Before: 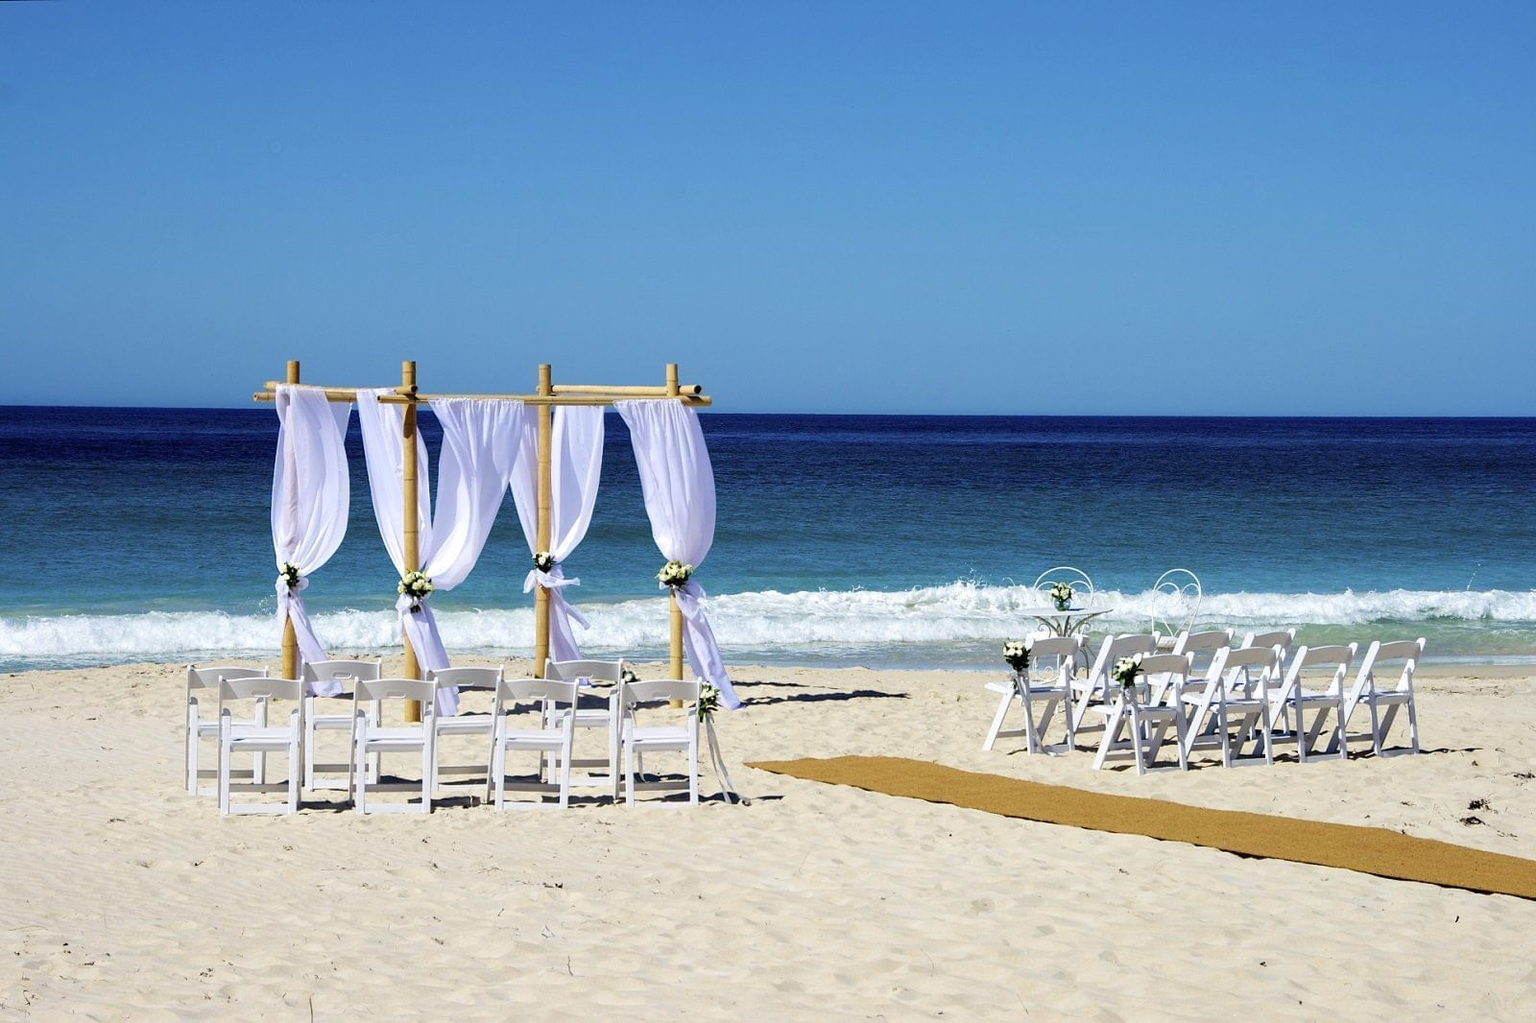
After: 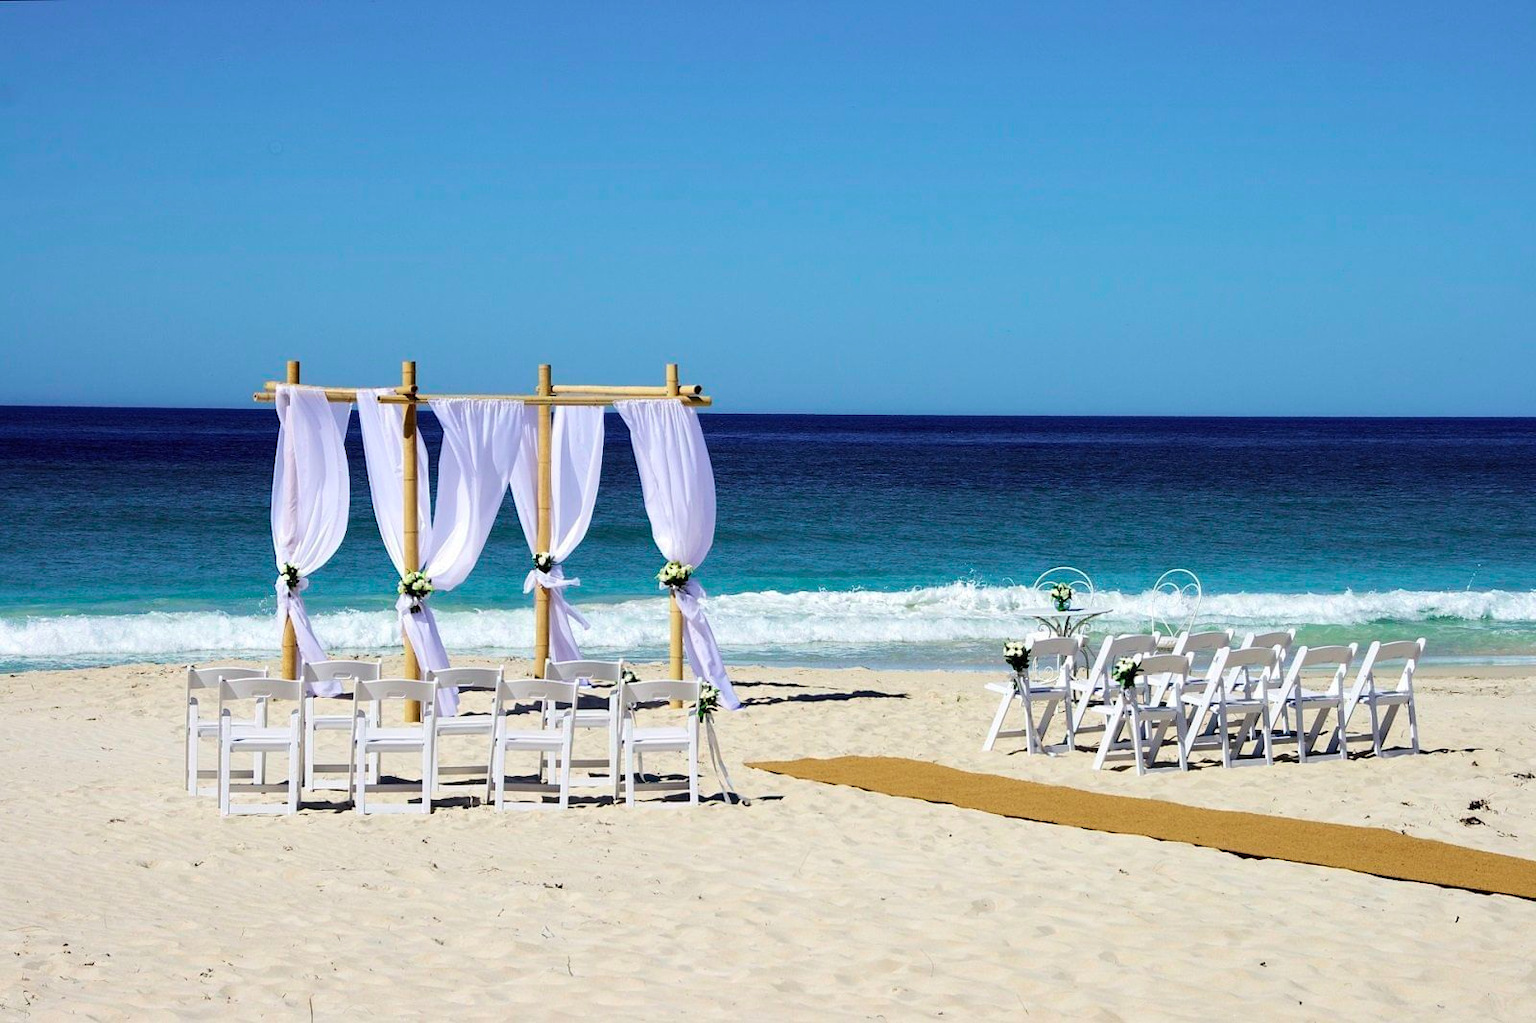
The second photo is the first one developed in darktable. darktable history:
tone curve: curves: ch0 [(0, 0) (0.183, 0.152) (0.571, 0.594) (1, 1)]; ch1 [(0, 0) (0.394, 0.307) (0.5, 0.5) (0.586, 0.597) (0.625, 0.647) (1, 1)]; ch2 [(0, 0) (0.5, 0.5) (0.604, 0.616) (1, 1)], color space Lab, independent channels, preserve colors none
